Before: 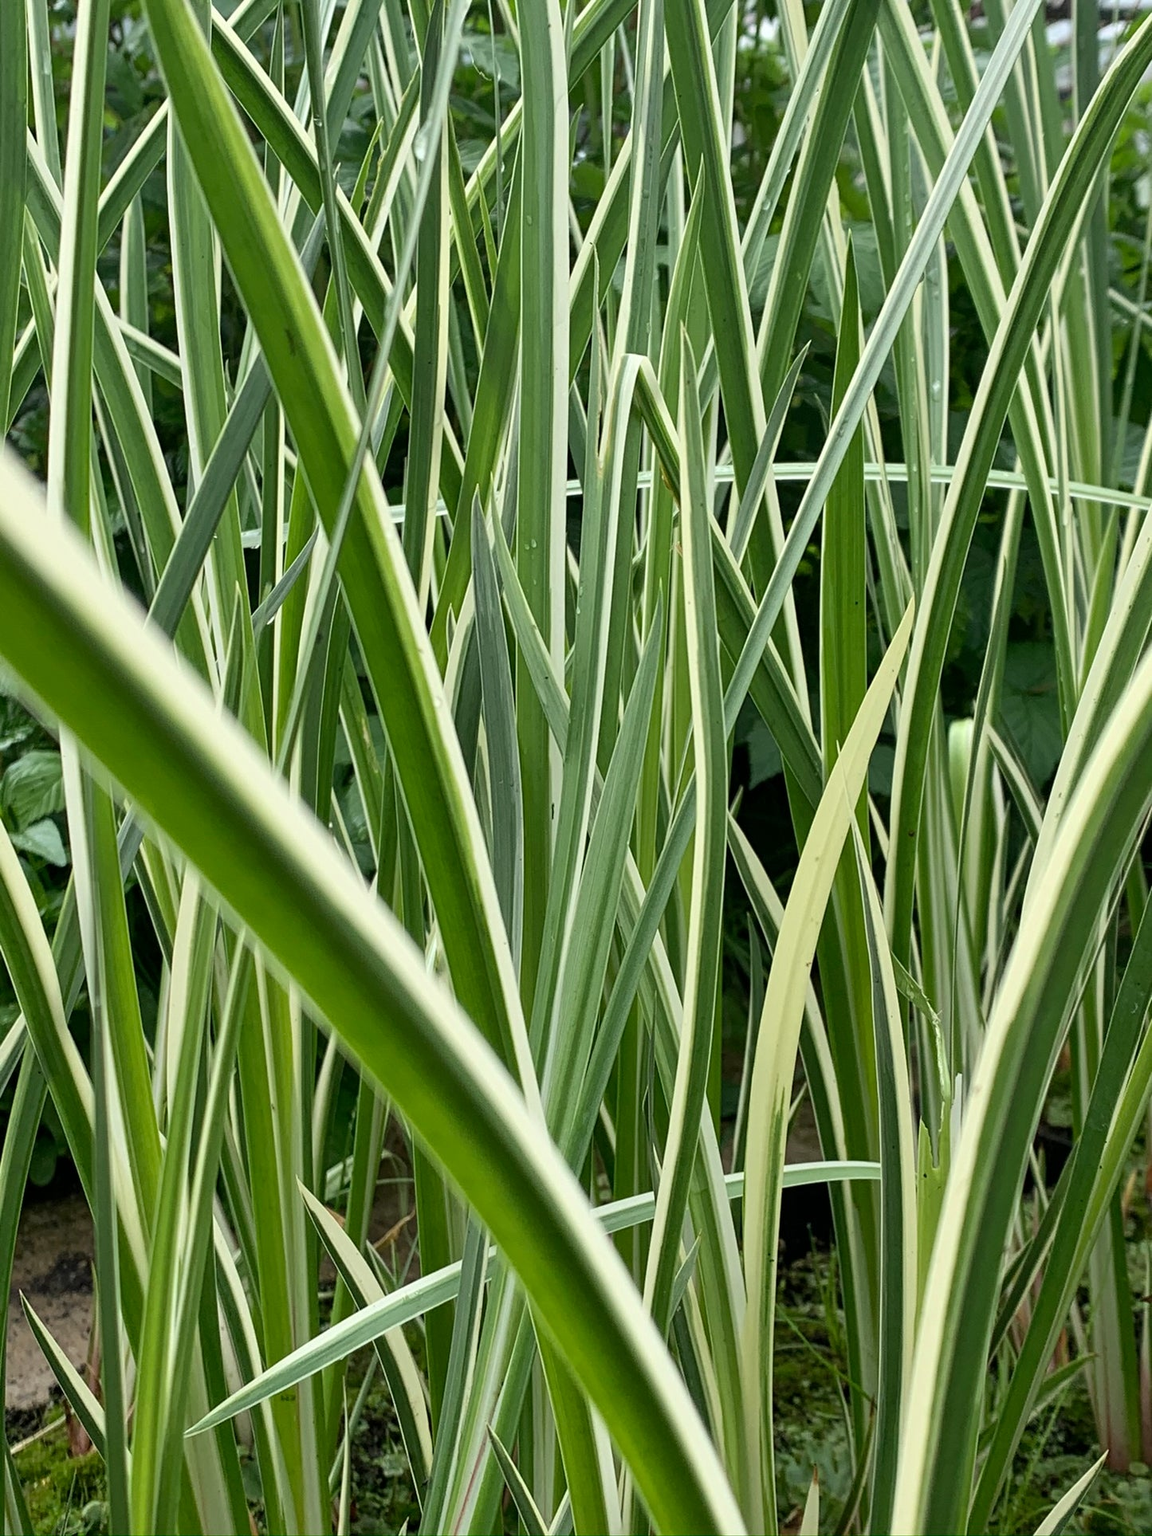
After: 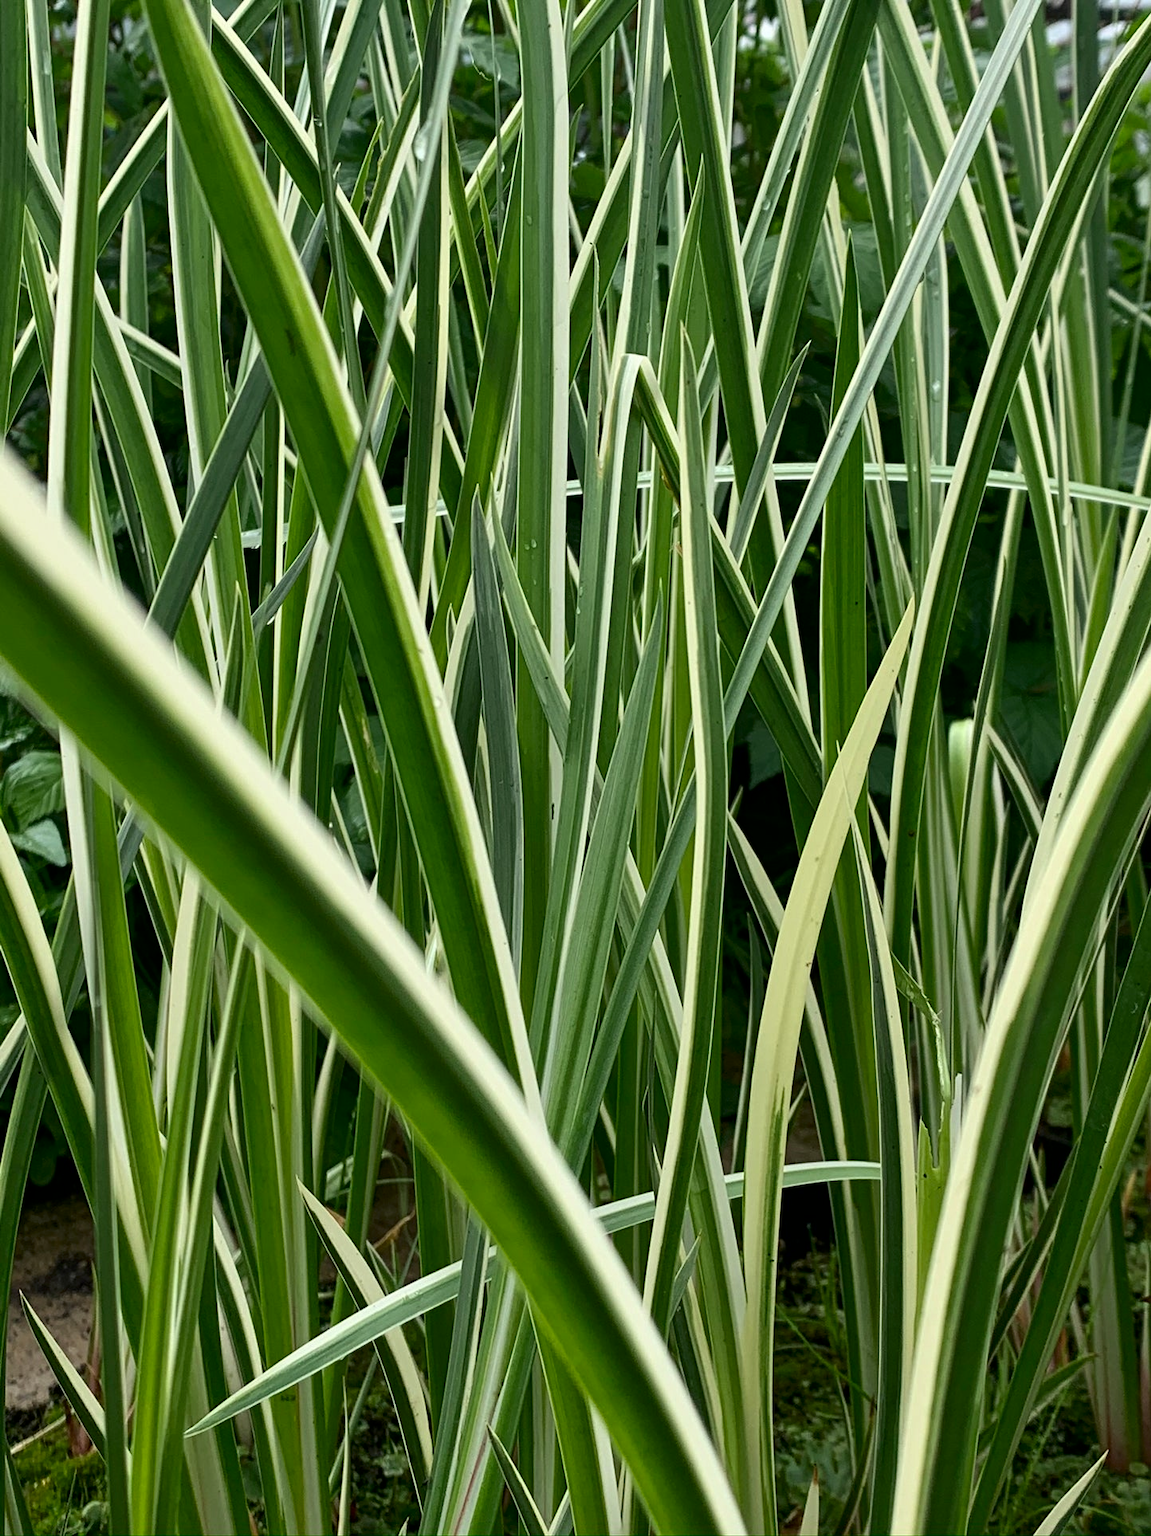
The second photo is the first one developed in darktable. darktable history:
contrast brightness saturation: contrast 0.069, brightness -0.128, saturation 0.048
